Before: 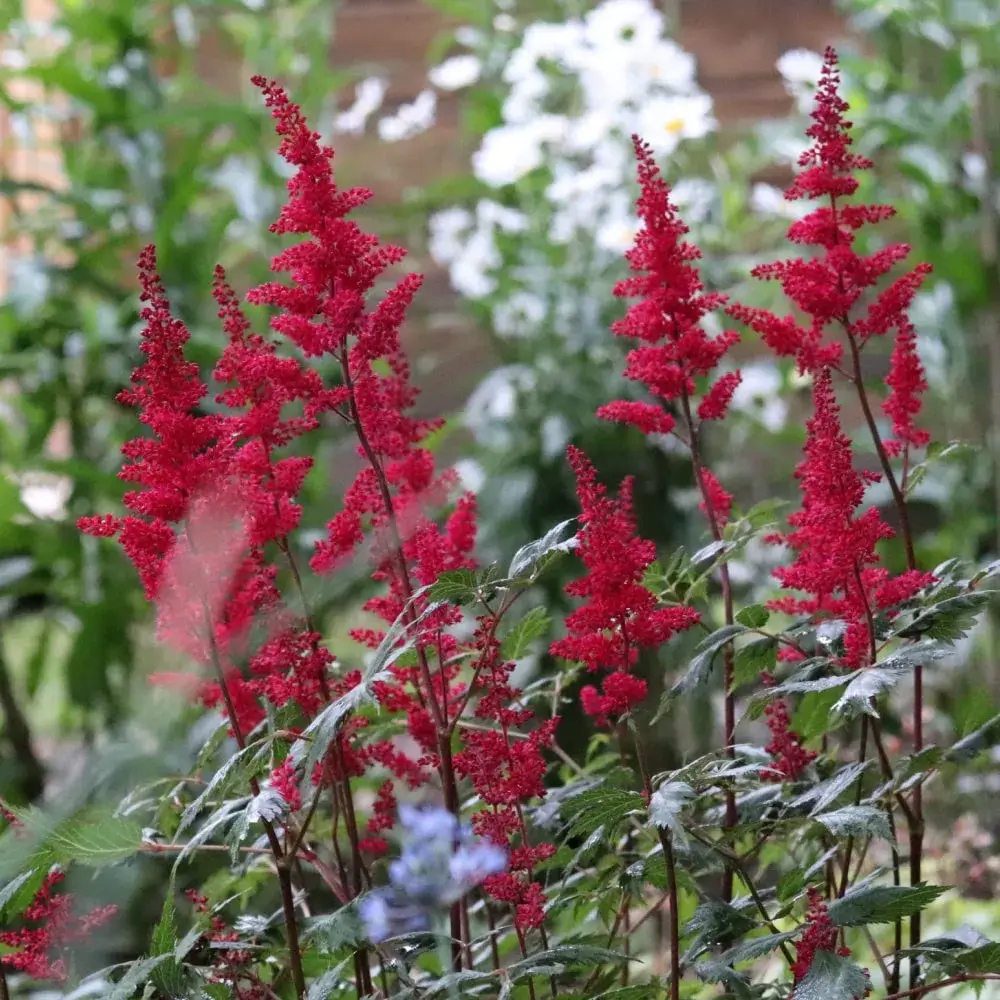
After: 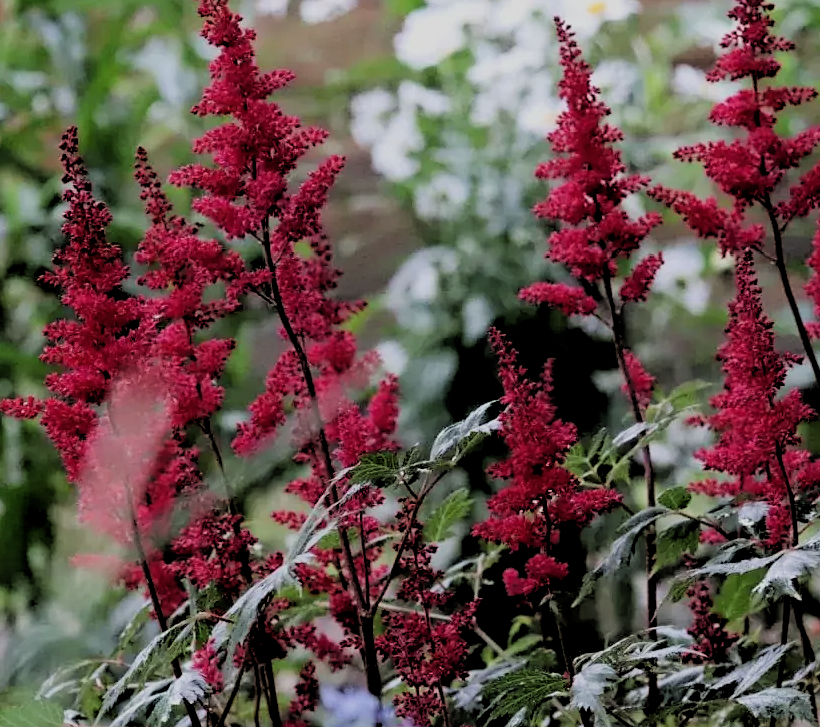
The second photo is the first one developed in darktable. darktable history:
crop: left 7.856%, top 11.836%, right 10.12%, bottom 15.387%
filmic rgb: black relative exposure -7.65 EV, white relative exposure 4.56 EV, hardness 3.61
sharpen: amount 0.2
rgb levels: levels [[0.034, 0.472, 0.904], [0, 0.5, 1], [0, 0.5, 1]]
